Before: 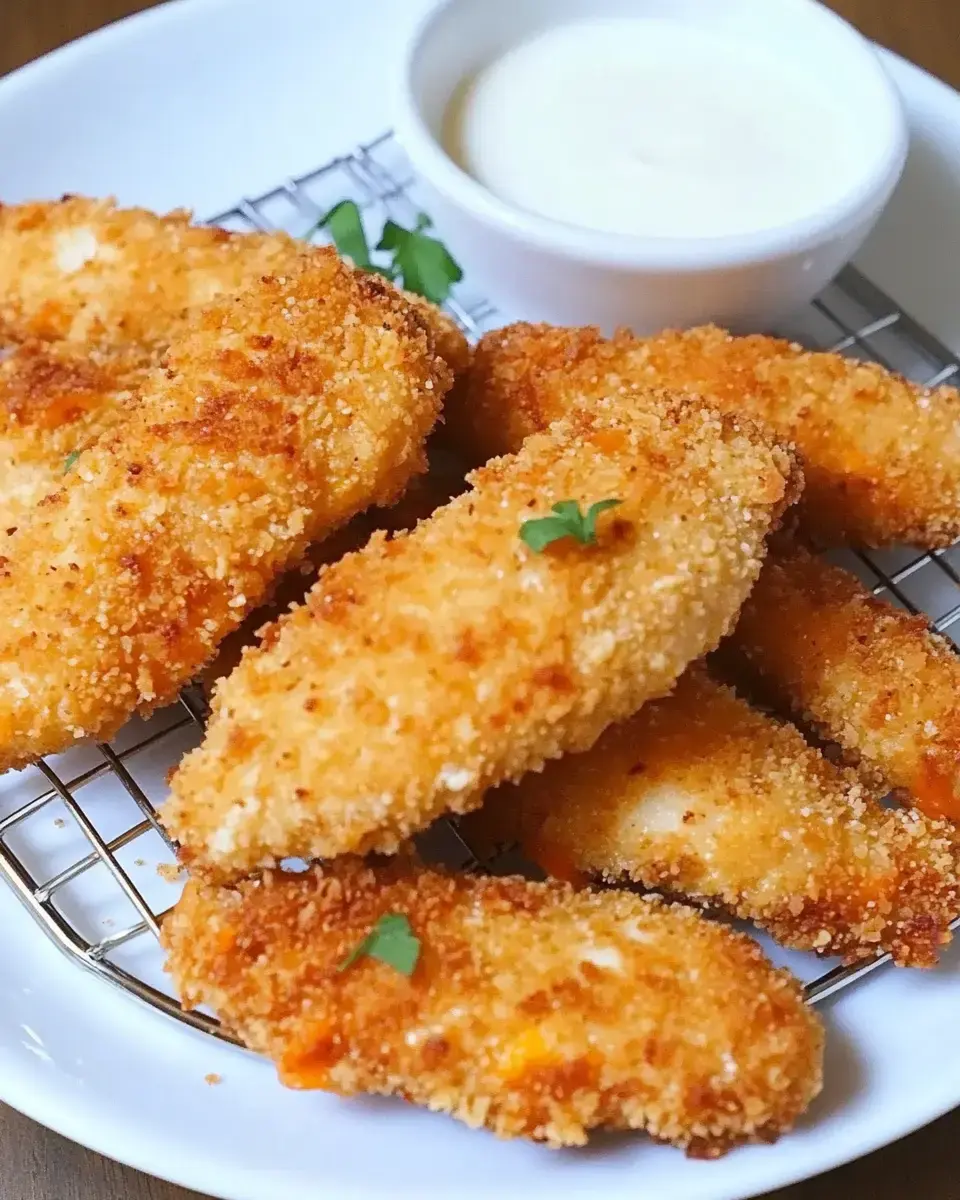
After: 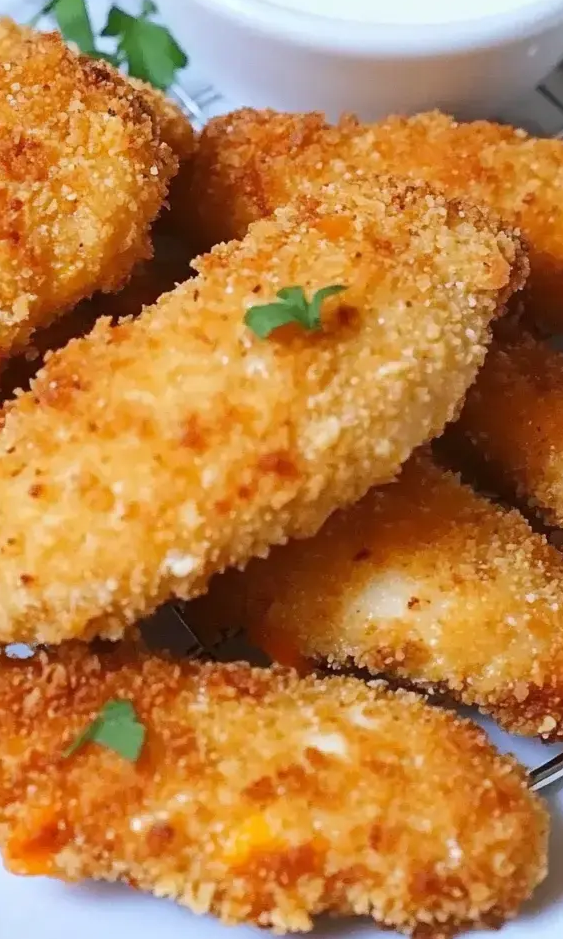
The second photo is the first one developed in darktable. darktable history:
crop and rotate: left 28.676%, top 17.838%, right 12.657%, bottom 3.852%
